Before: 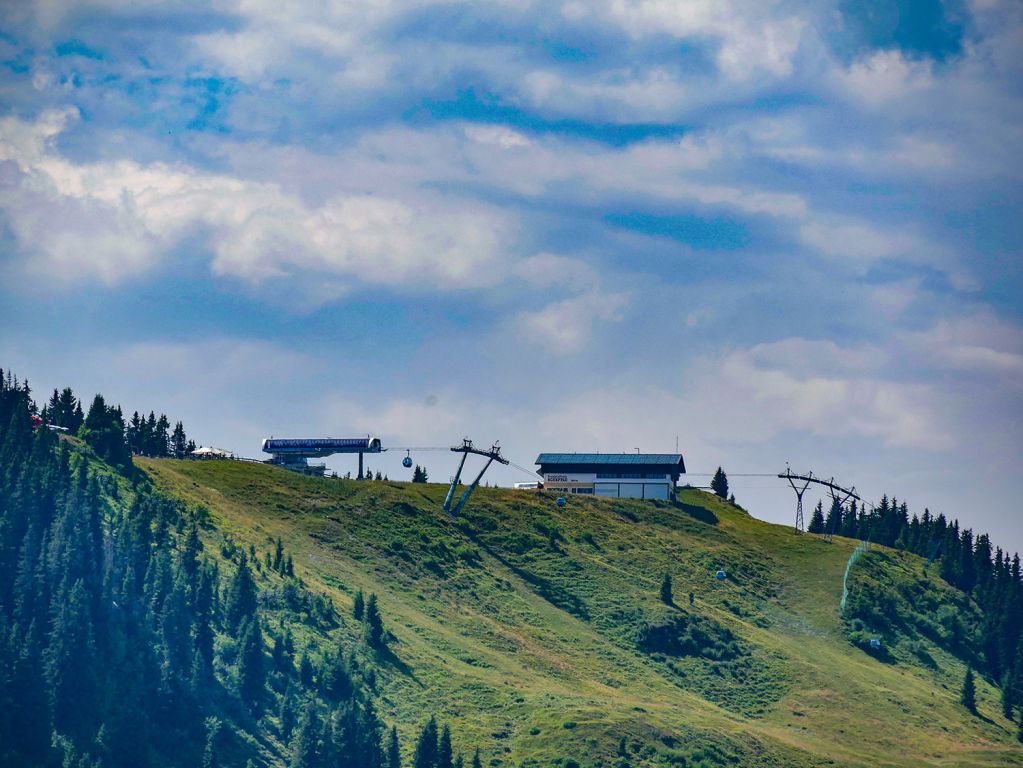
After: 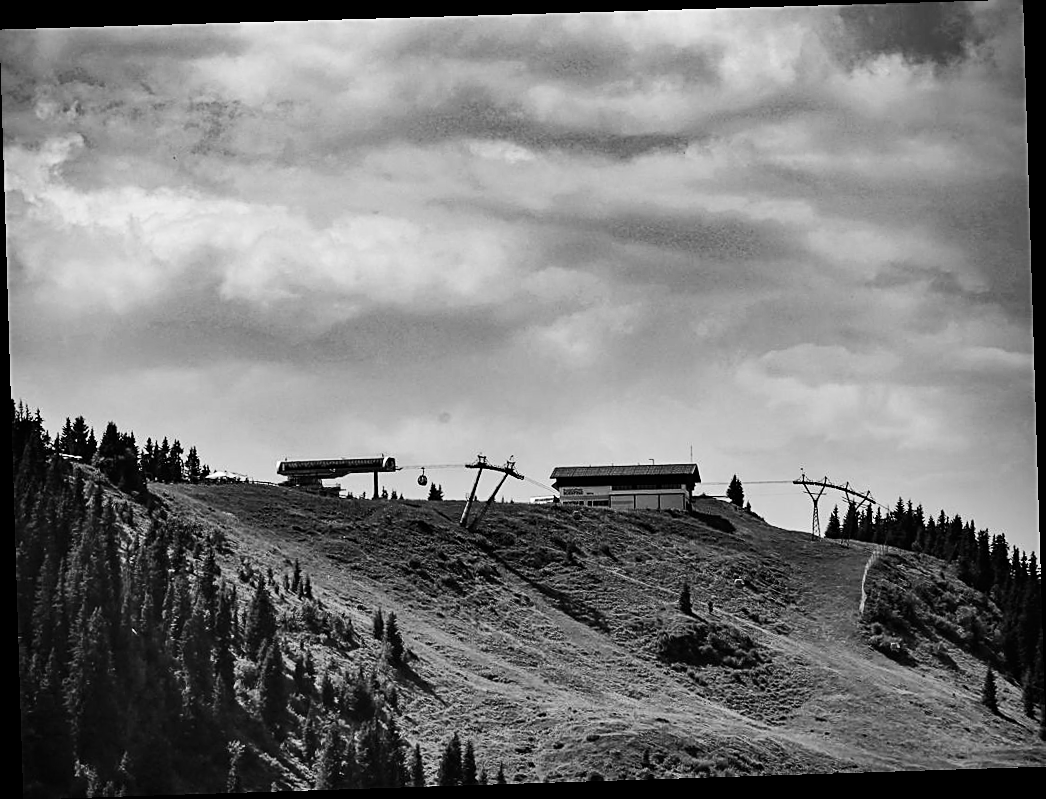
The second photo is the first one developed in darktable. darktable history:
contrast brightness saturation: contrast 0.28
white balance: red 0.871, blue 1.249
levels: levels [0, 0.498, 1]
color balance rgb: shadows lift › chroma 1%, shadows lift › hue 240.84°, highlights gain › chroma 2%, highlights gain › hue 73.2°, global offset › luminance -0.5%, perceptual saturation grading › global saturation 20%, perceptual saturation grading › highlights -25%, perceptual saturation grading › shadows 50%, global vibrance 25.26%
sharpen: on, module defaults
rotate and perspective: rotation -1.77°, lens shift (horizontal) 0.004, automatic cropping off
monochrome: on, module defaults
